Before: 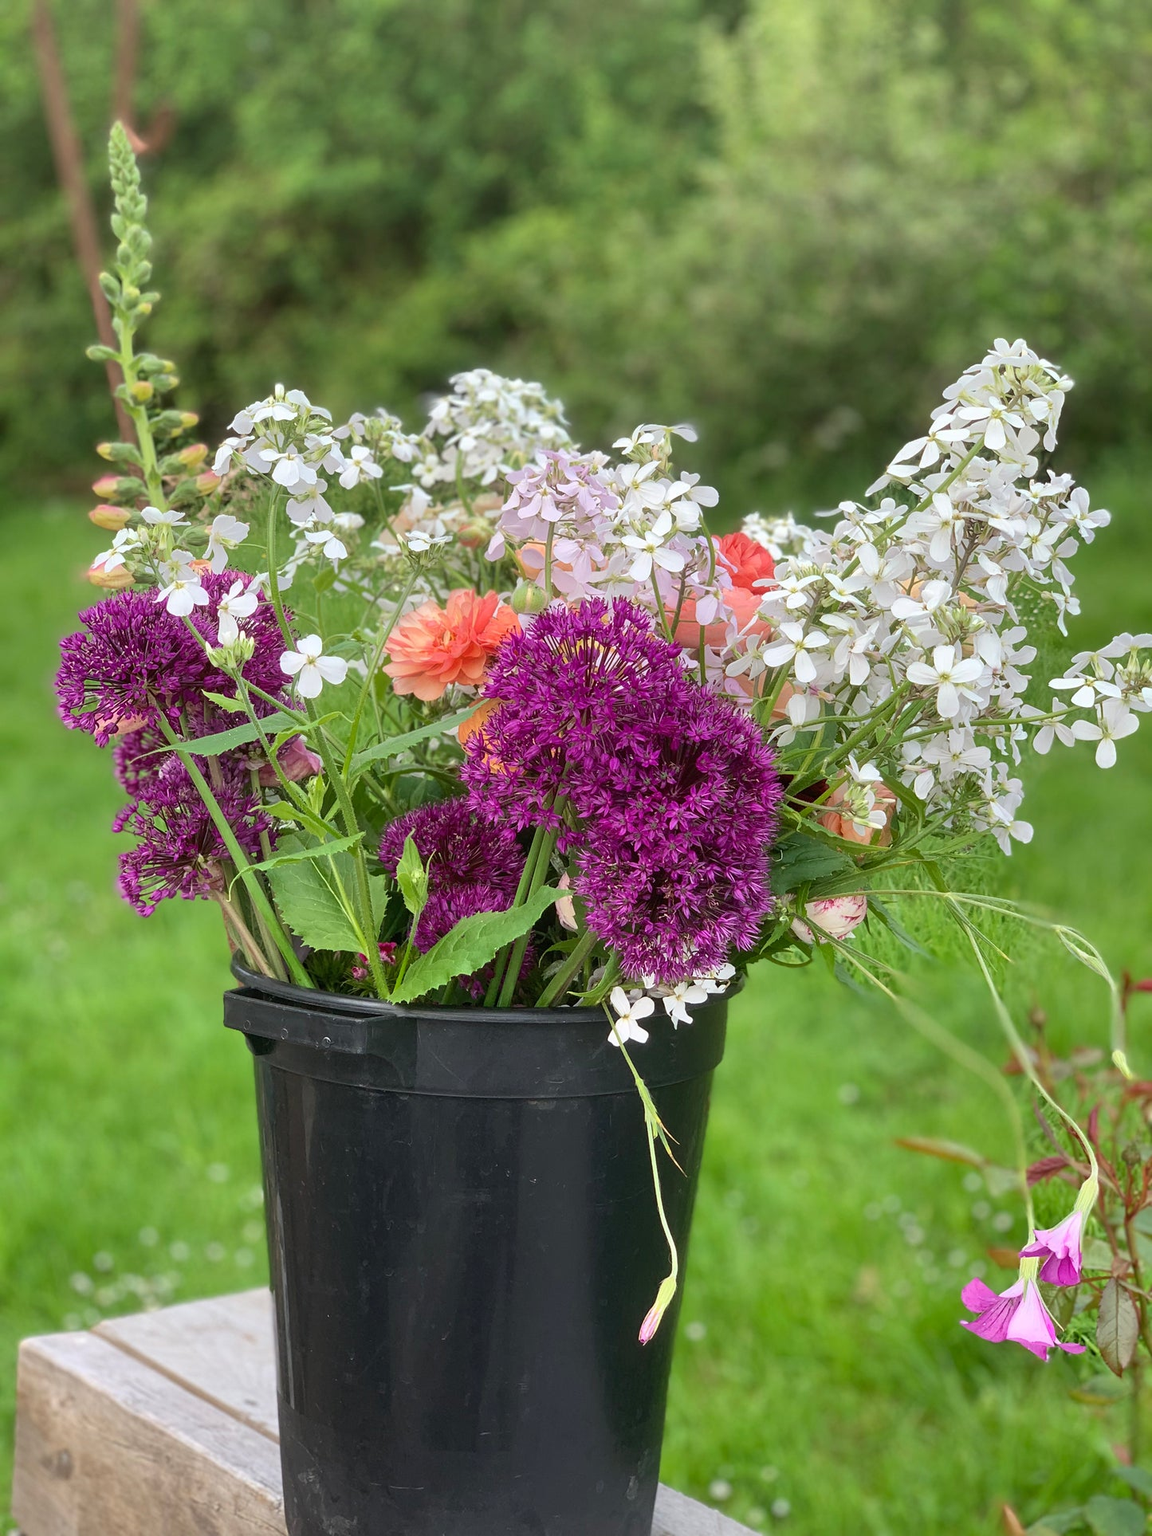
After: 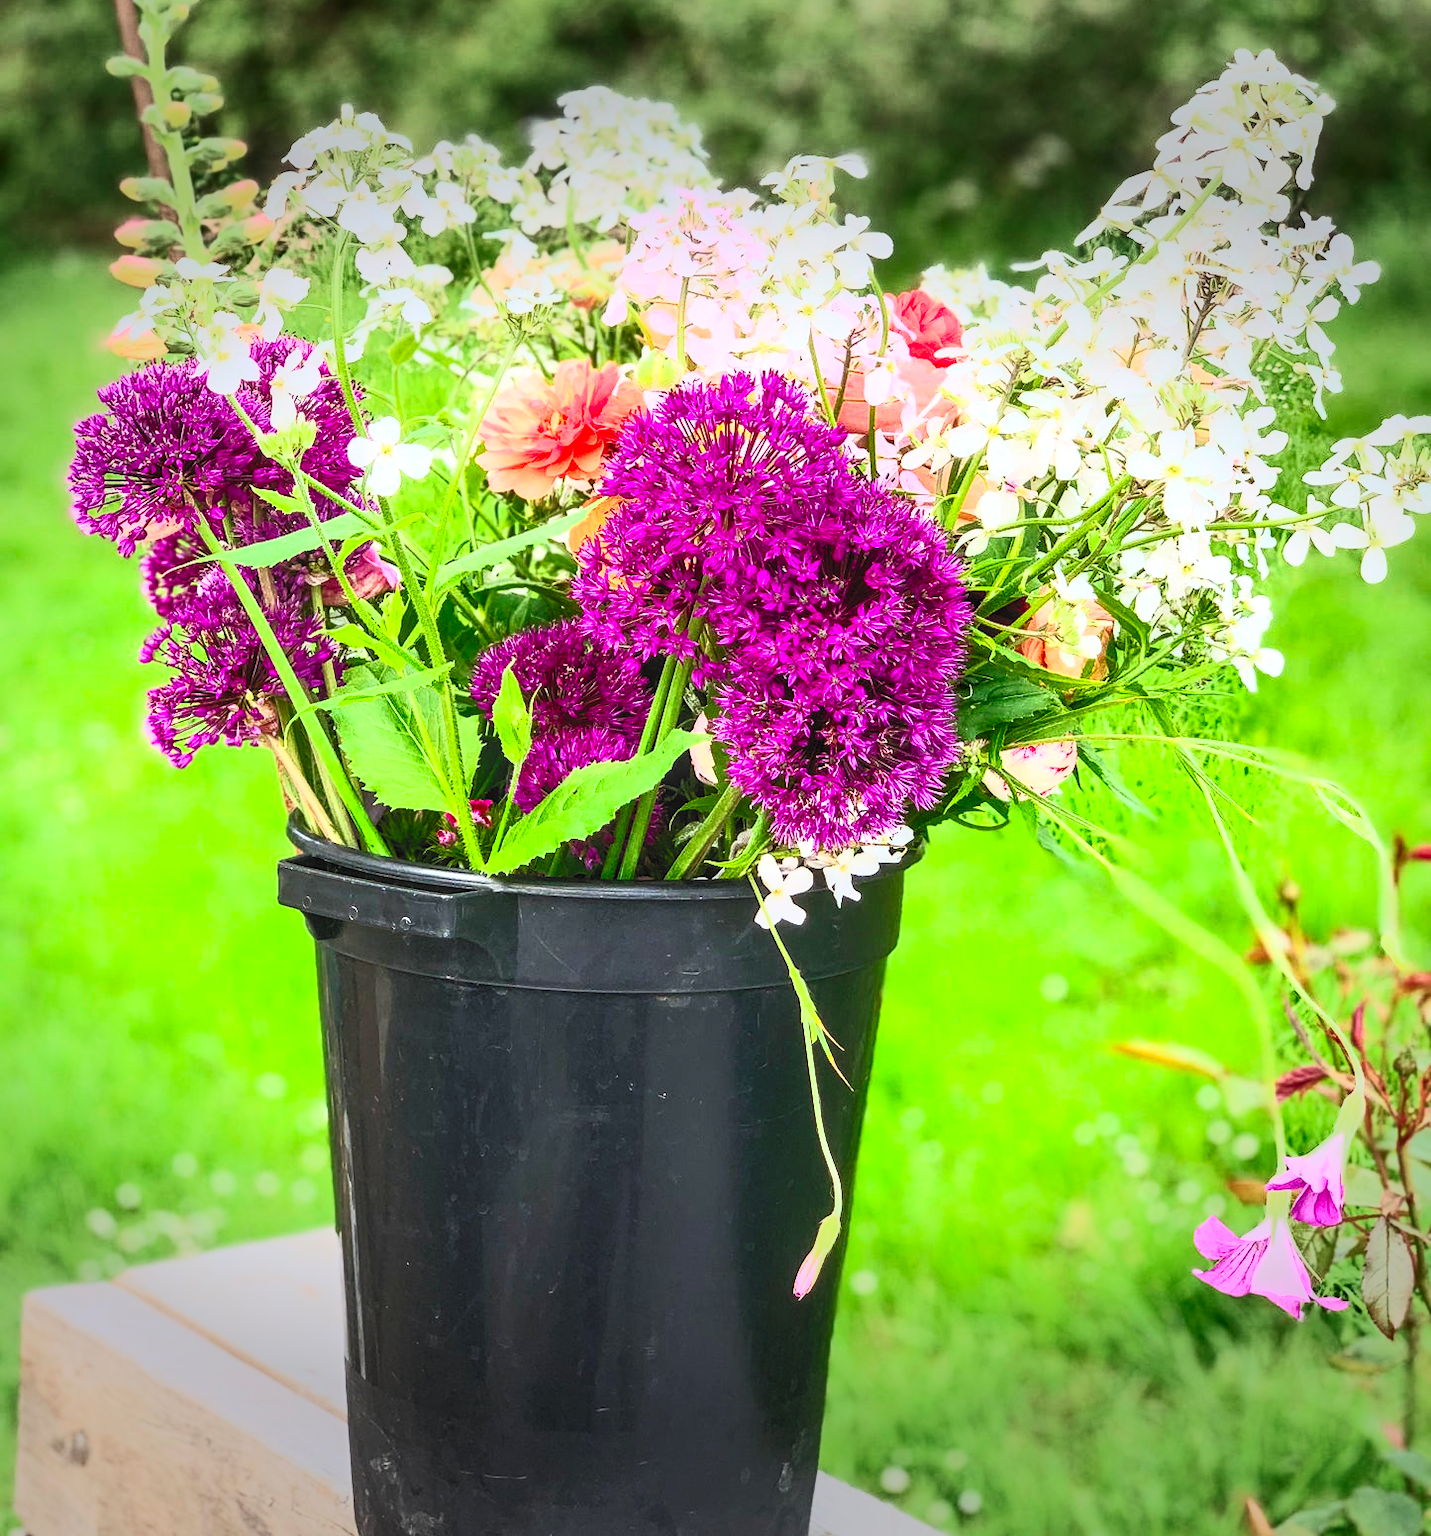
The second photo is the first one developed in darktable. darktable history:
vignetting: fall-off start 78.81%, brightness -0.465, saturation -0.292, width/height ratio 1.327
contrast brightness saturation: contrast 0.985, brightness 0.991, saturation 0.996
filmic rgb: black relative exposure -7.65 EV, white relative exposure 4.56 EV, hardness 3.61
local contrast: detail 130%
crop and rotate: top 19.494%
